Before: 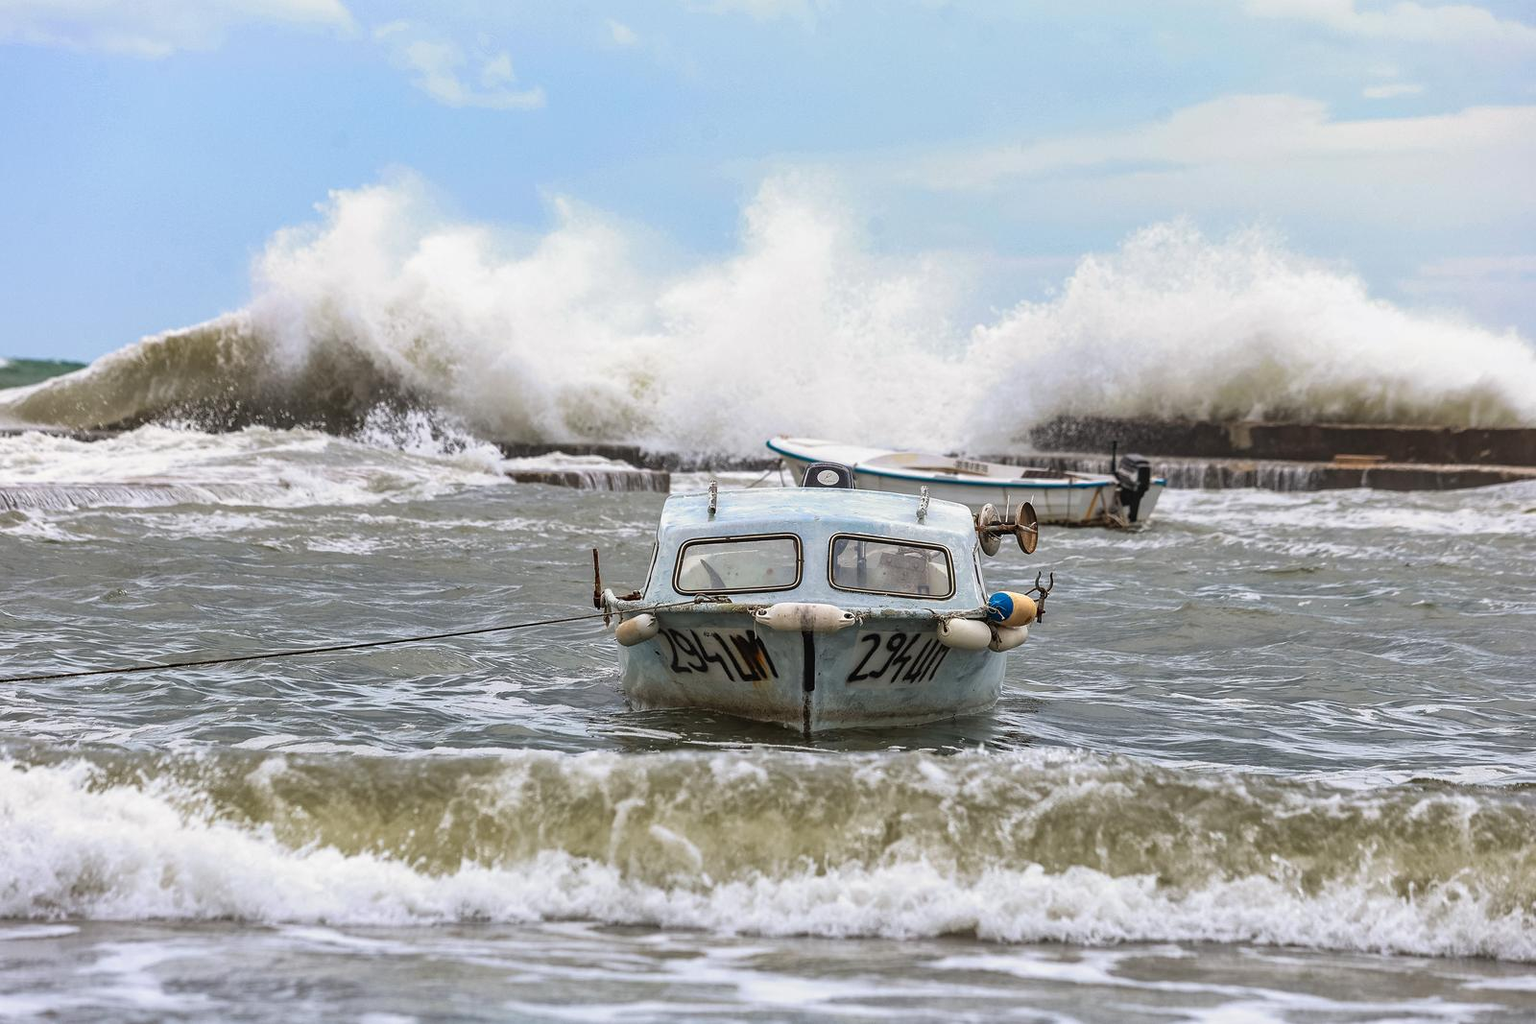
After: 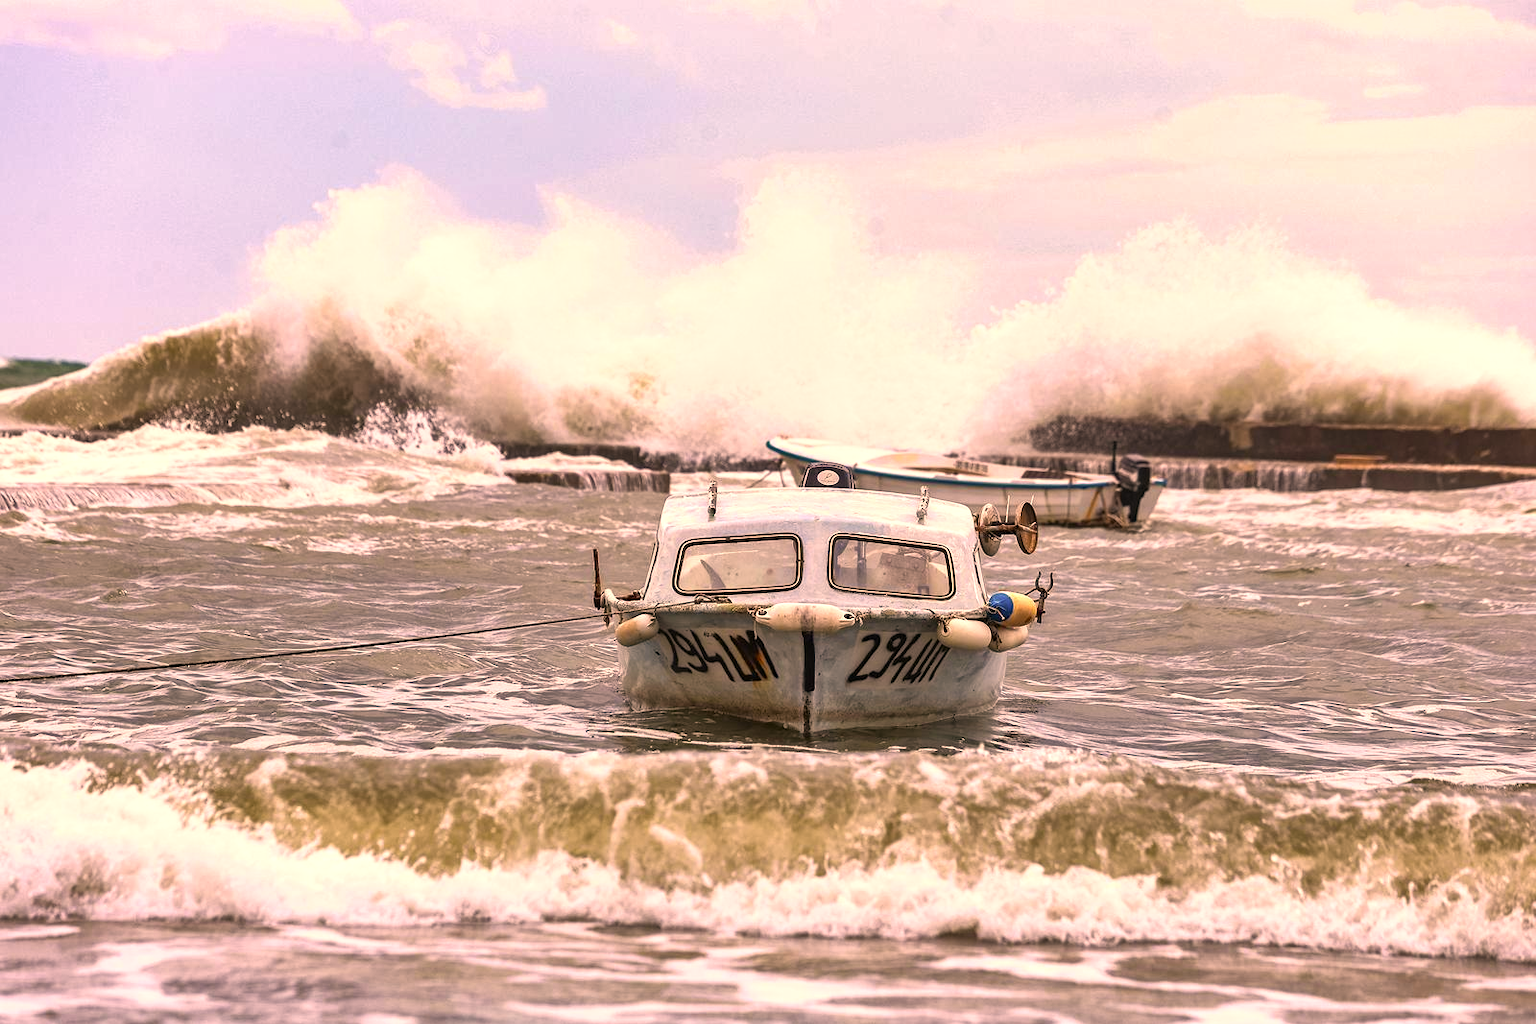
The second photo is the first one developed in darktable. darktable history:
tone equalizer: on, module defaults
exposure: black level correction 0.001, exposure 0.499 EV, compensate highlight preservation false
shadows and highlights: shadows 21.01, highlights -37.09, soften with gaussian
color correction: highlights a* 21.83, highlights b* 22.37
